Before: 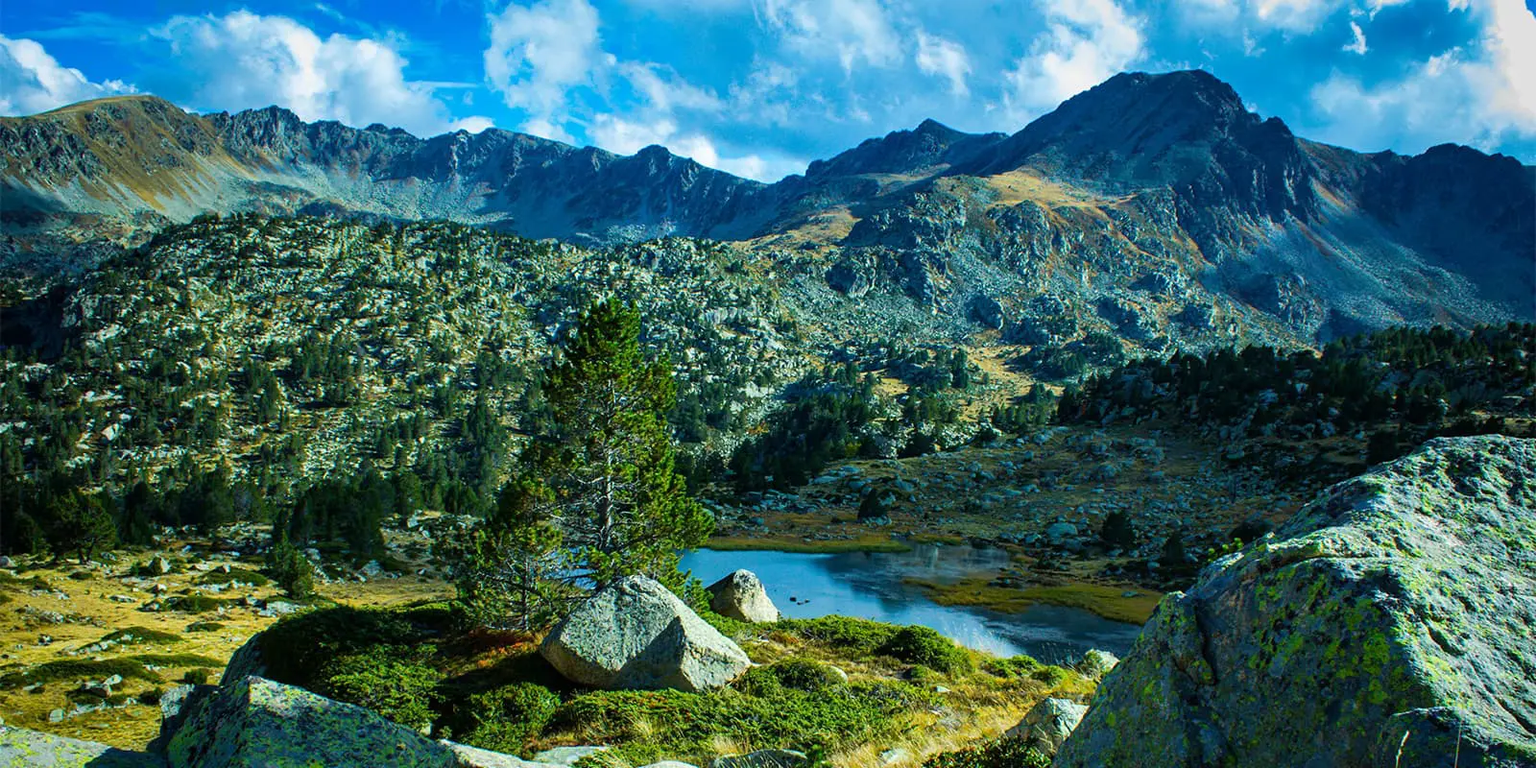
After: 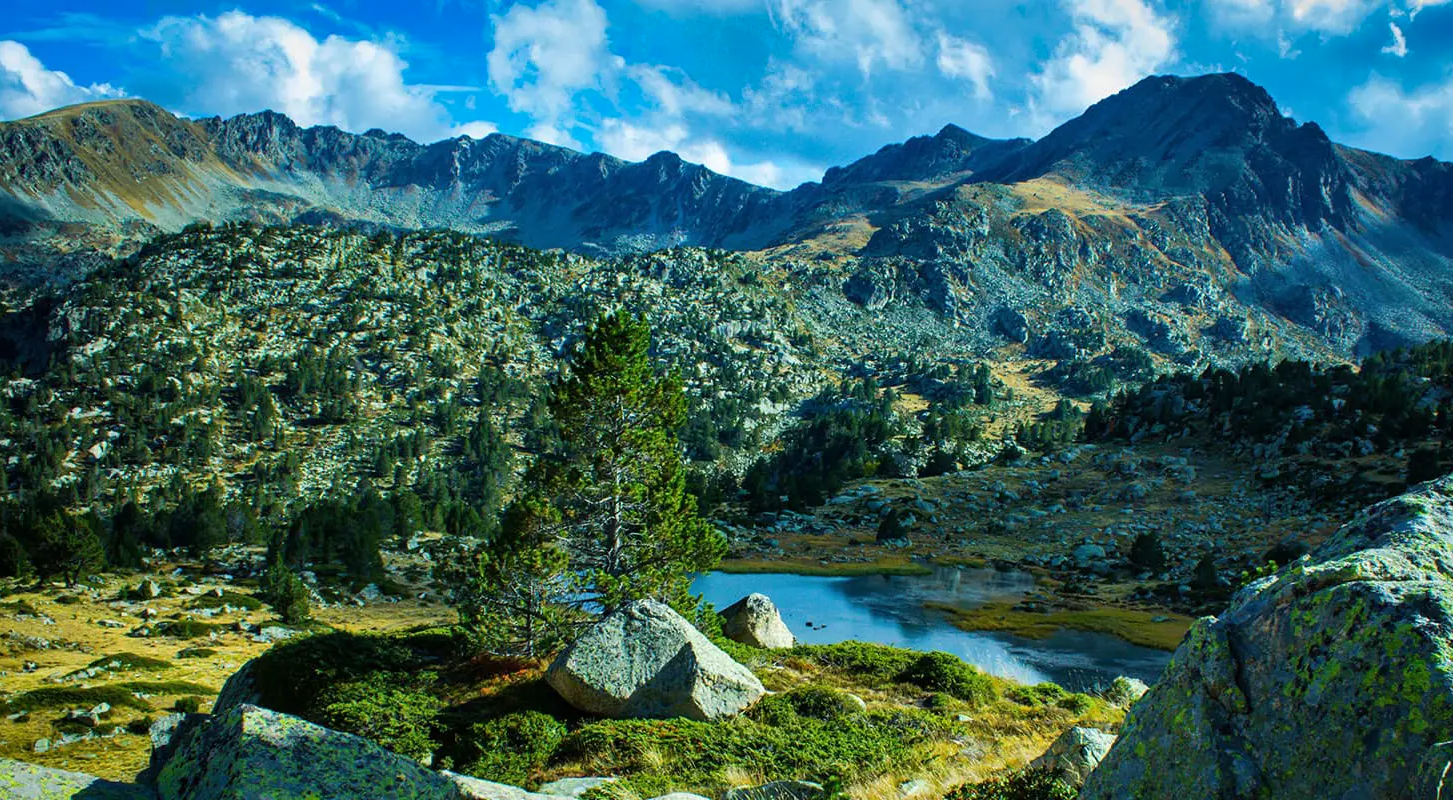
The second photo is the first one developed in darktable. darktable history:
shadows and highlights: shadows 22.25, highlights -49.3, soften with gaussian
crop and rotate: left 1.108%, right 8.047%
